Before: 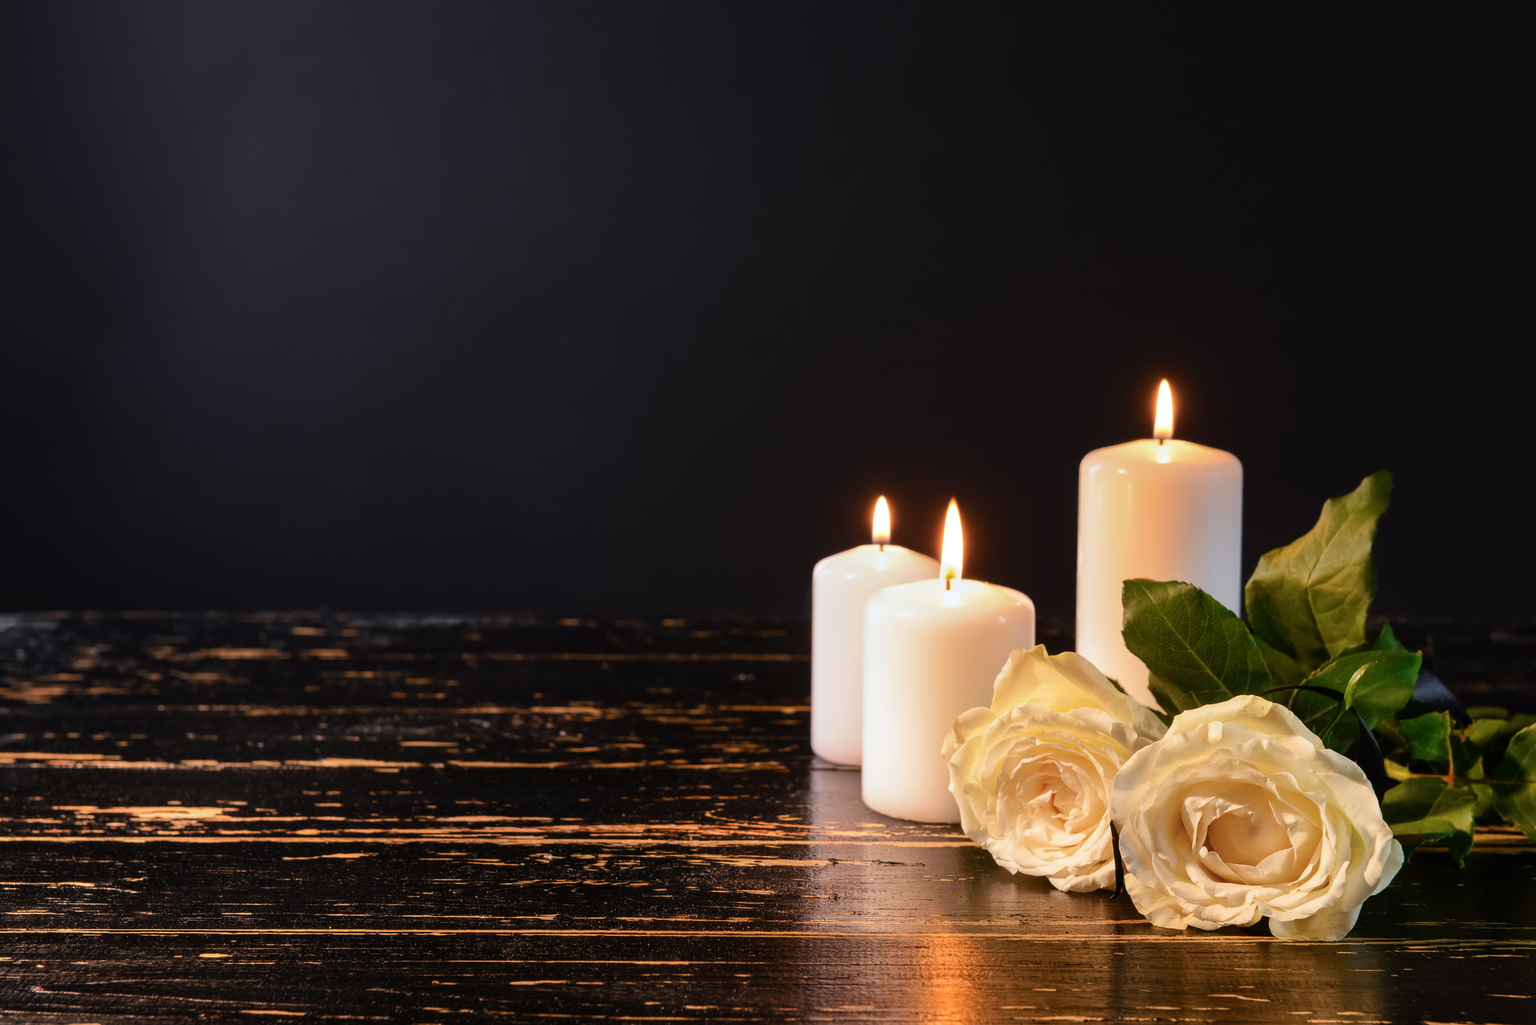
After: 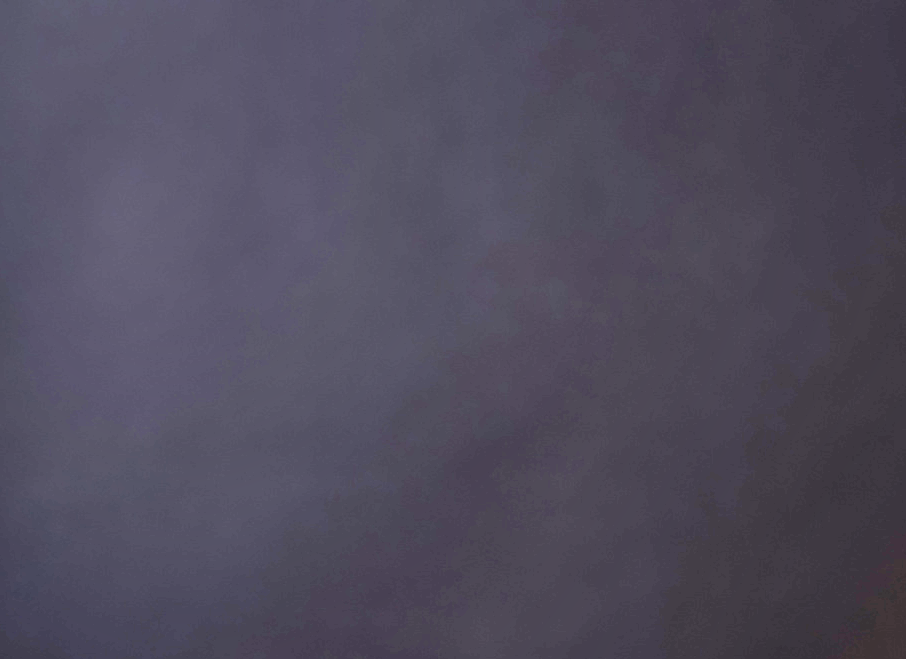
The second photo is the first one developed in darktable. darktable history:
crop and rotate: left 10.812%, top 0.097%, right 47.468%, bottom 54.374%
shadows and highlights: shadows 74.89, highlights -25.32, soften with gaussian
